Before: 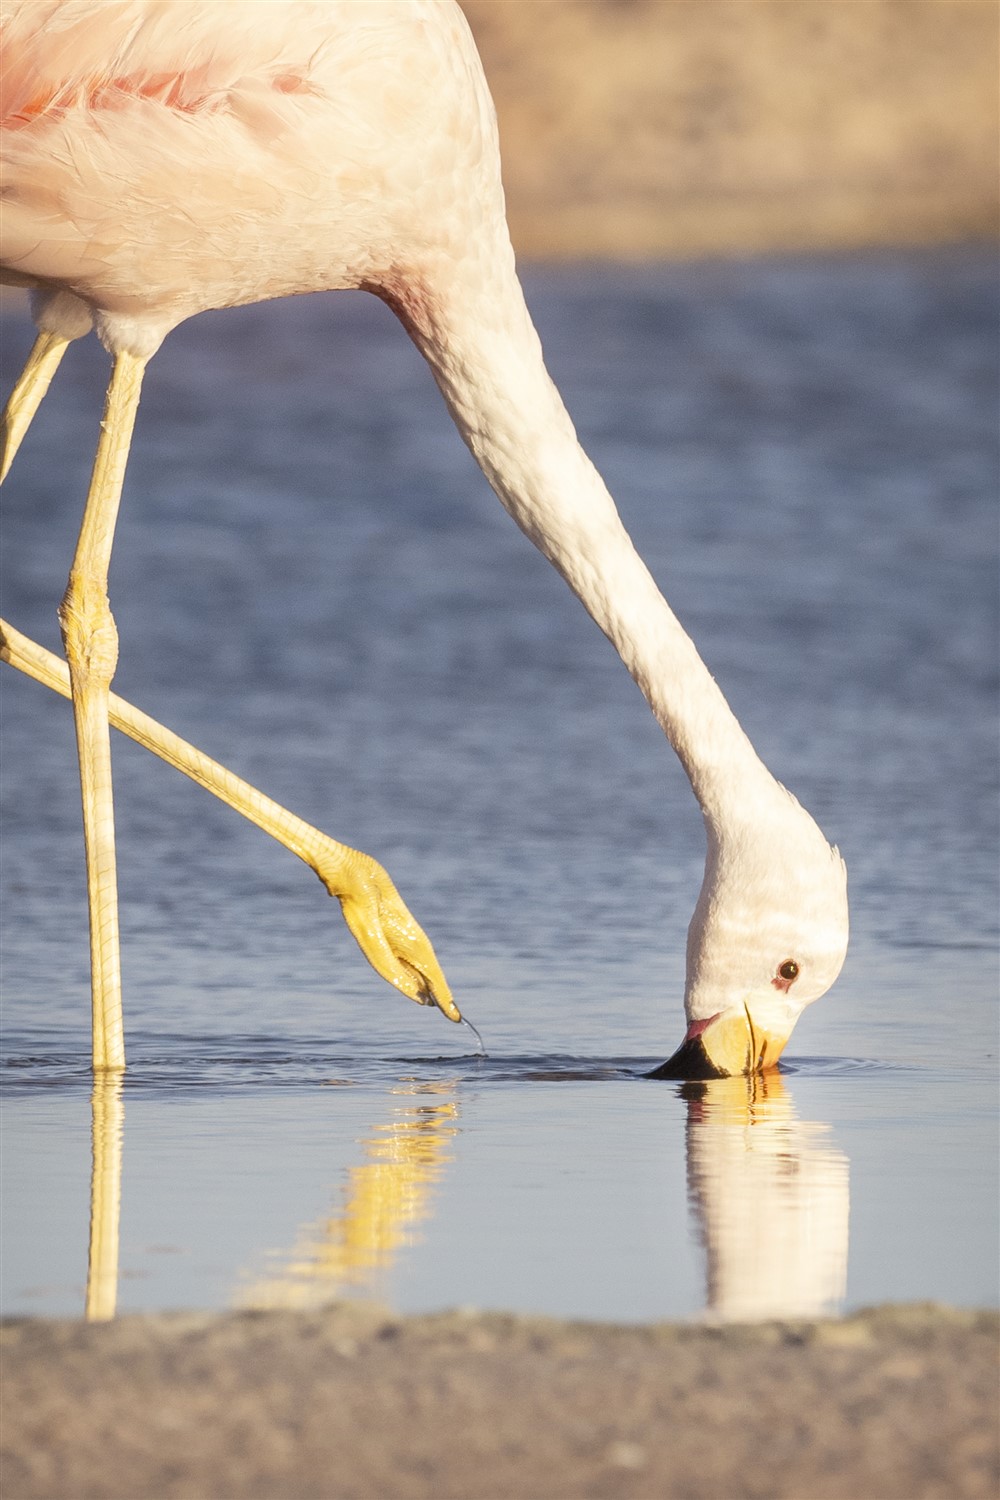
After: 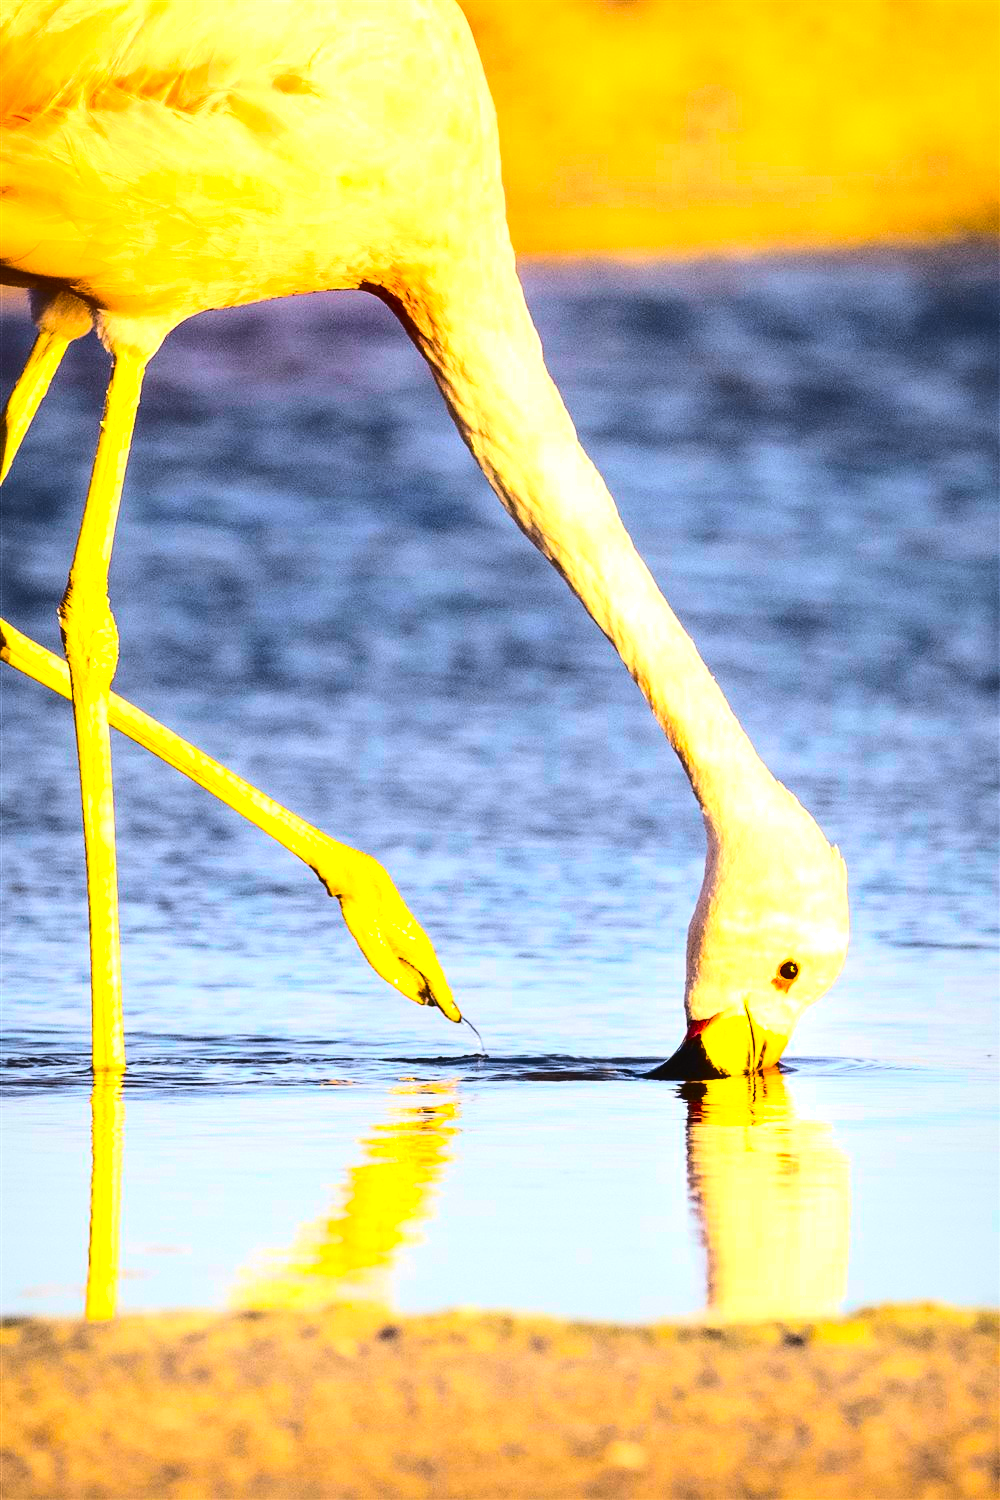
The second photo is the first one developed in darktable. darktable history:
exposure: black level correction 0.001, exposure 0.955 EV, compensate exposure bias true, compensate highlight preservation false
color balance rgb: linear chroma grading › global chroma 40.15%, perceptual saturation grading › global saturation 60.58%, perceptual saturation grading › highlights 20.44%, perceptual saturation grading › shadows -50.36%, perceptual brilliance grading › highlights 2.19%, perceptual brilliance grading › mid-tones -50.36%, perceptual brilliance grading › shadows -50.36%
tone curve: curves: ch0 [(0, 0.023) (0.132, 0.075) (0.256, 0.2) (0.454, 0.495) (0.708, 0.78) (0.844, 0.896) (1, 0.98)]; ch1 [(0, 0) (0.37, 0.308) (0.478, 0.46) (0.499, 0.5) (0.513, 0.508) (0.526, 0.533) (0.59, 0.612) (0.764, 0.804) (1, 1)]; ch2 [(0, 0) (0.312, 0.313) (0.461, 0.454) (0.48, 0.477) (0.503, 0.5) (0.526, 0.54) (0.564, 0.595) (0.631, 0.676) (0.713, 0.767) (0.985, 0.966)], color space Lab, independent channels
